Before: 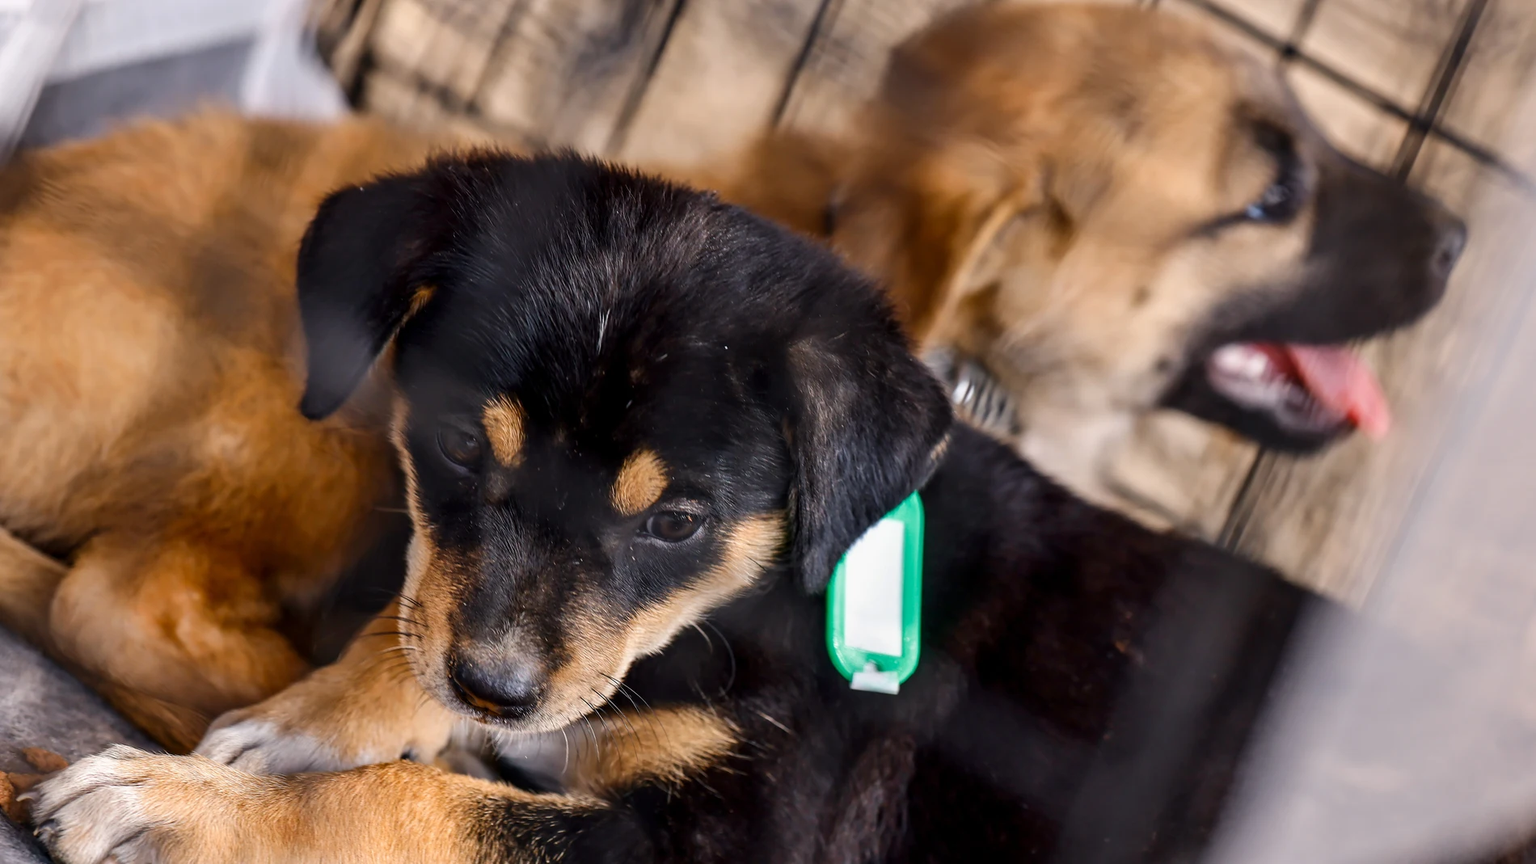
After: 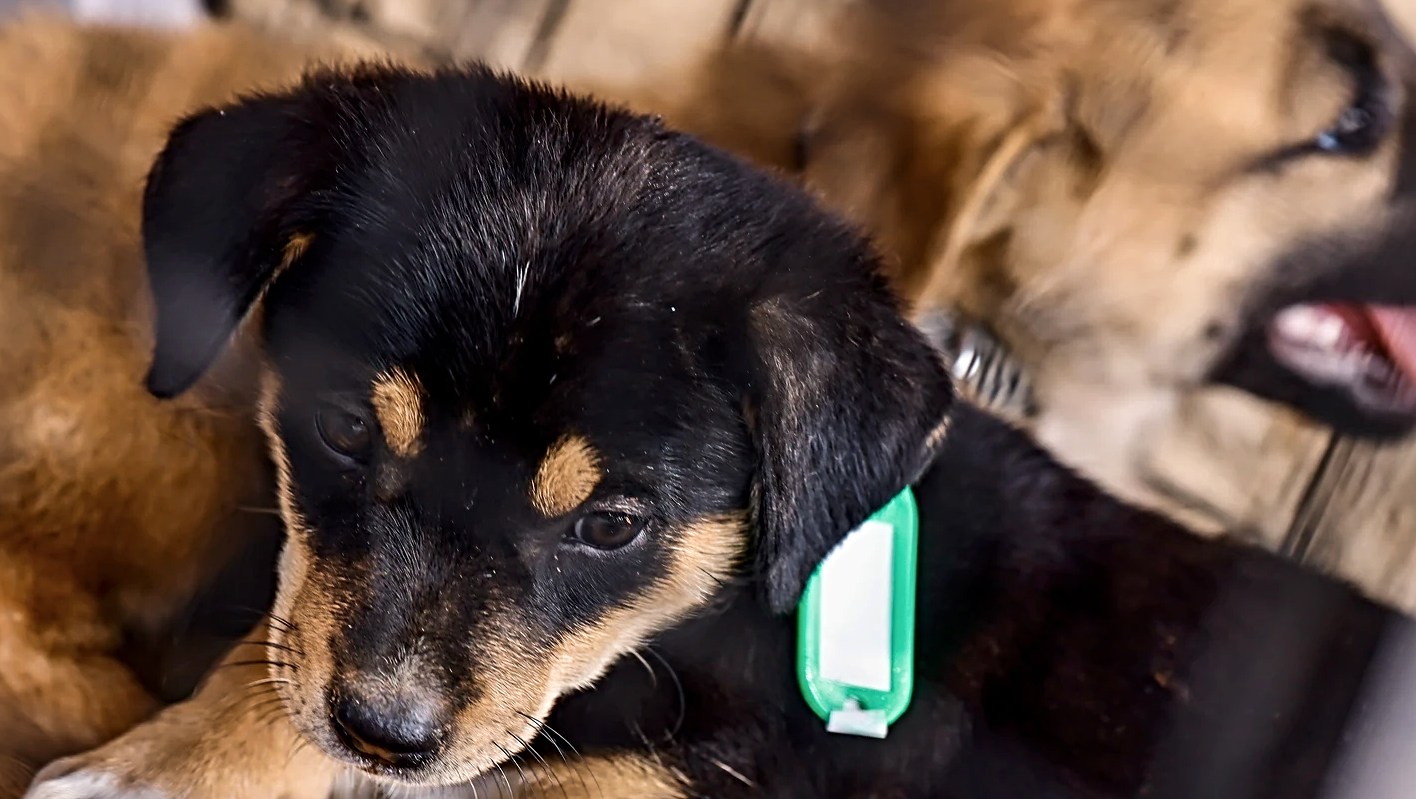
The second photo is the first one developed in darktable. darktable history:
contrast brightness saturation: contrast 0.114, saturation -0.171
sharpen: radius 4.907
velvia: on, module defaults
crop and rotate: left 11.903%, top 11.338%, right 13.534%, bottom 13.897%
